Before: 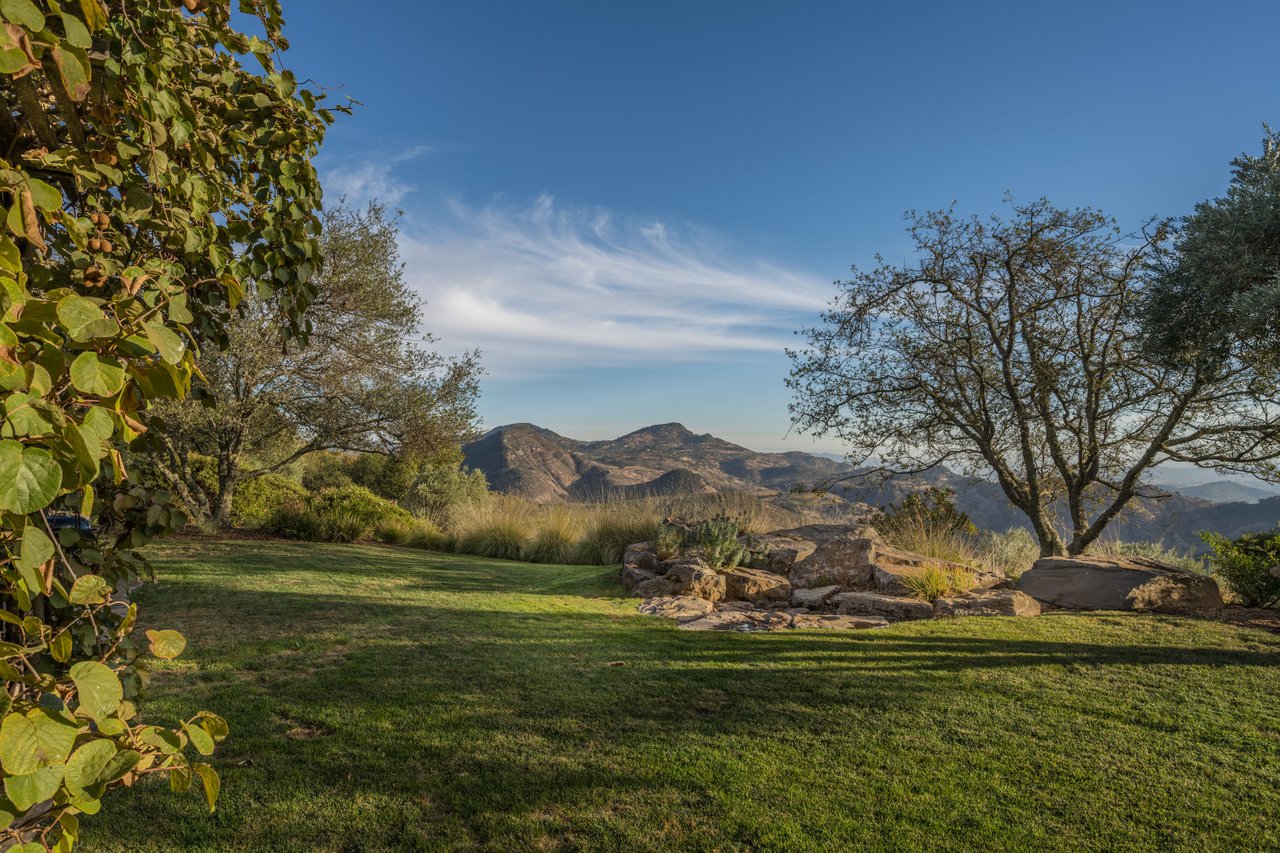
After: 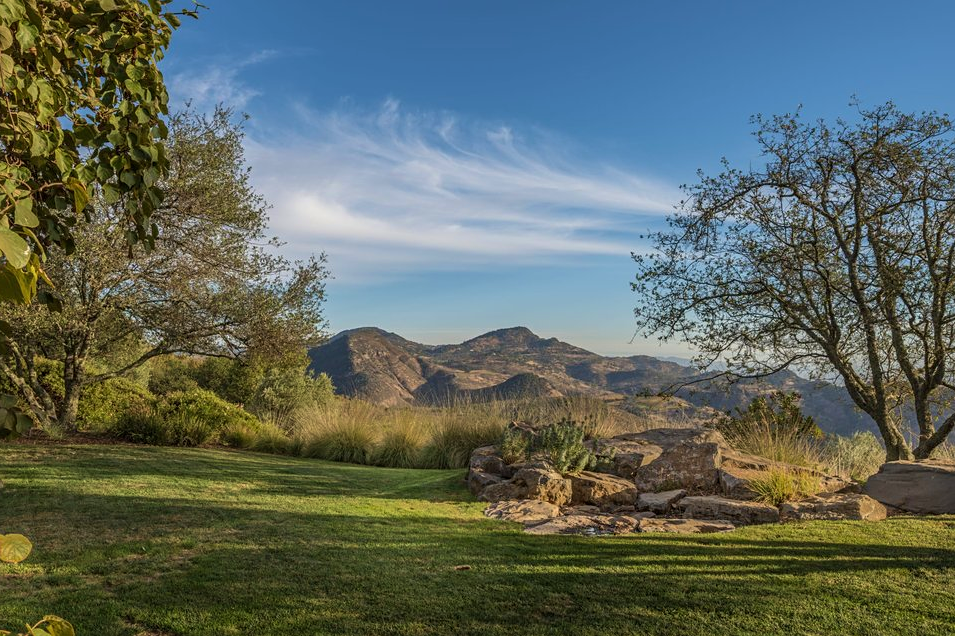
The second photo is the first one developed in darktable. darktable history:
sharpen: amount 0.204
velvia: on, module defaults
crop and rotate: left 12.049%, top 11.482%, right 13.284%, bottom 13.844%
